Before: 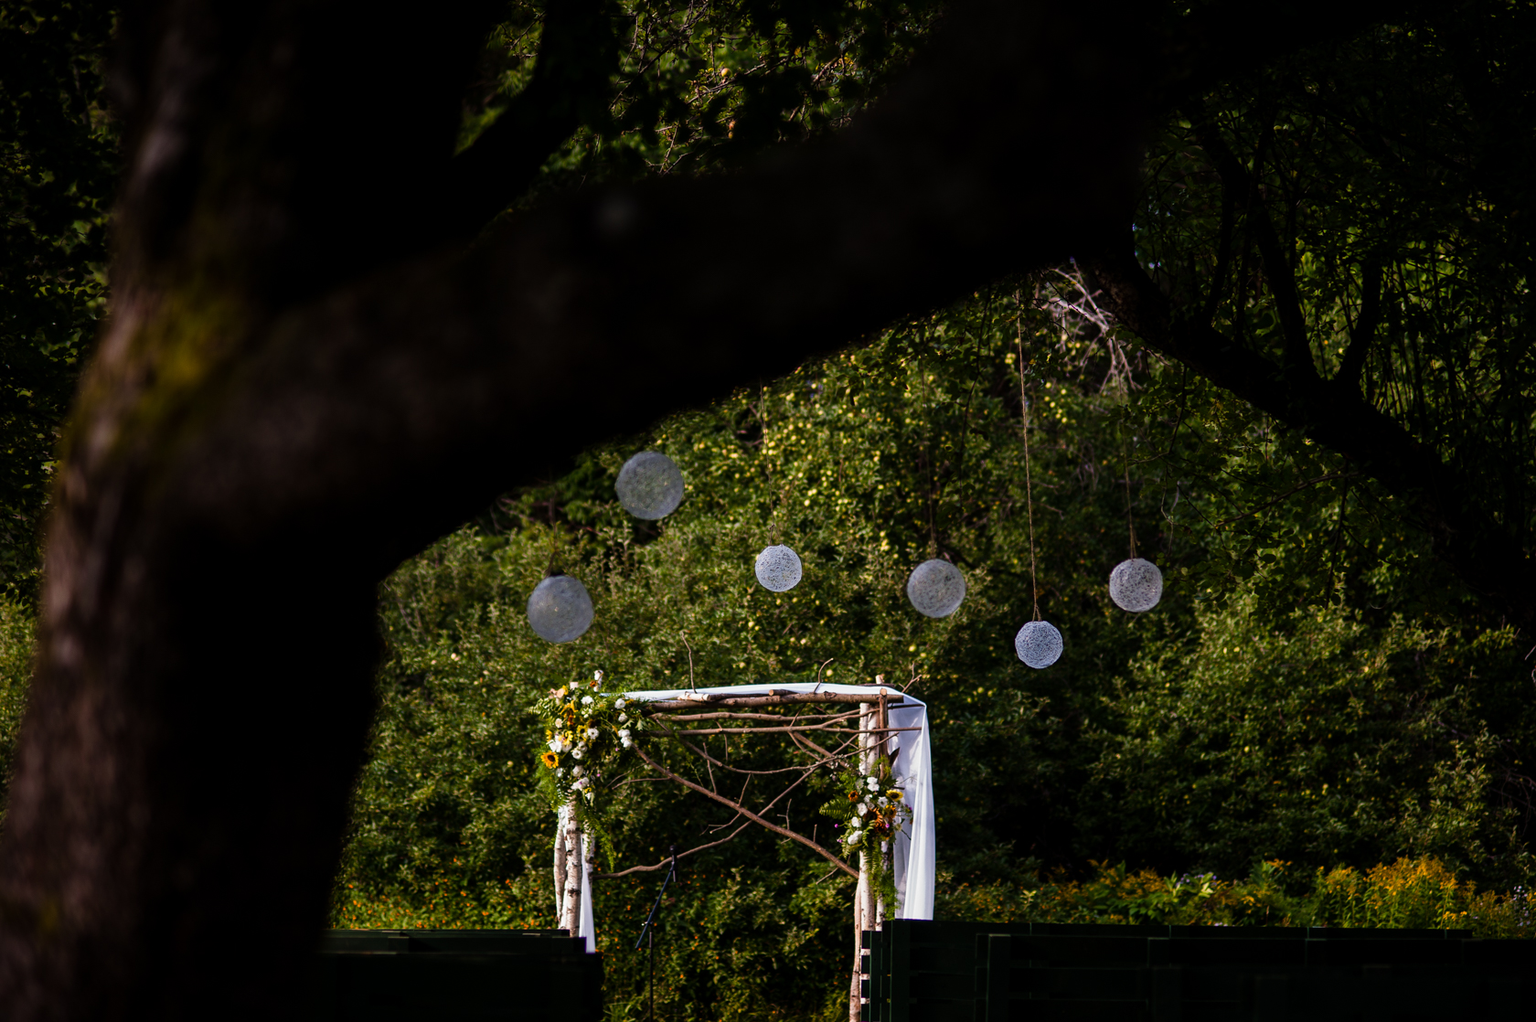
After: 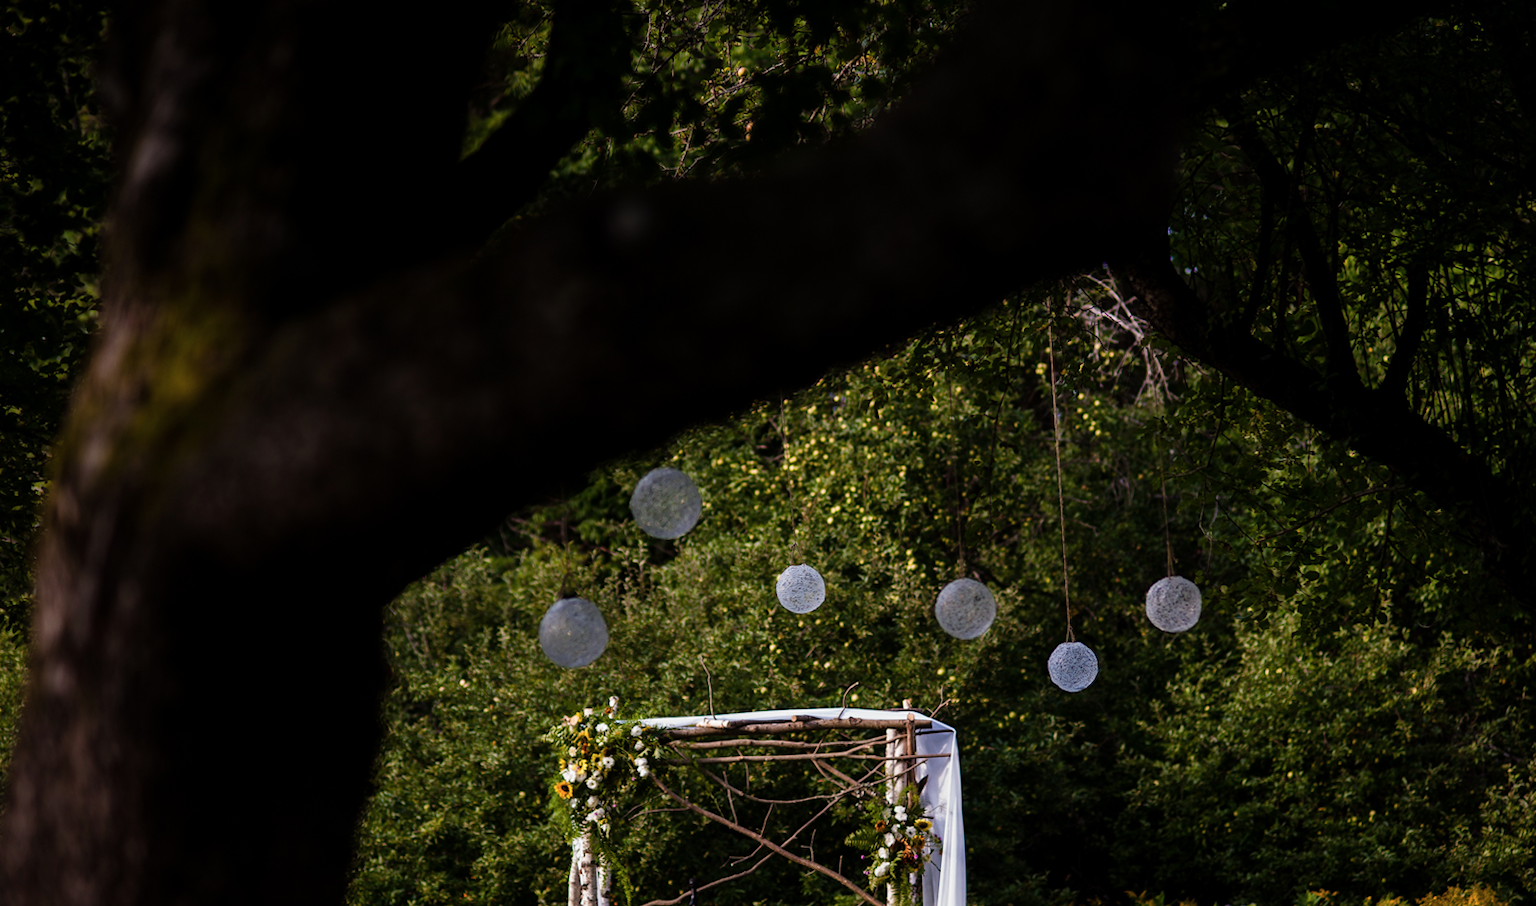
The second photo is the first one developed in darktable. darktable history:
color zones: curves: ch1 [(0, 0.469) (0.01, 0.469) (0.12, 0.446) (0.248, 0.469) (0.5, 0.5) (0.748, 0.5) (0.99, 0.469) (1, 0.469)]
crop and rotate: angle 0.337°, left 0.335%, right 2.883%, bottom 14.135%
